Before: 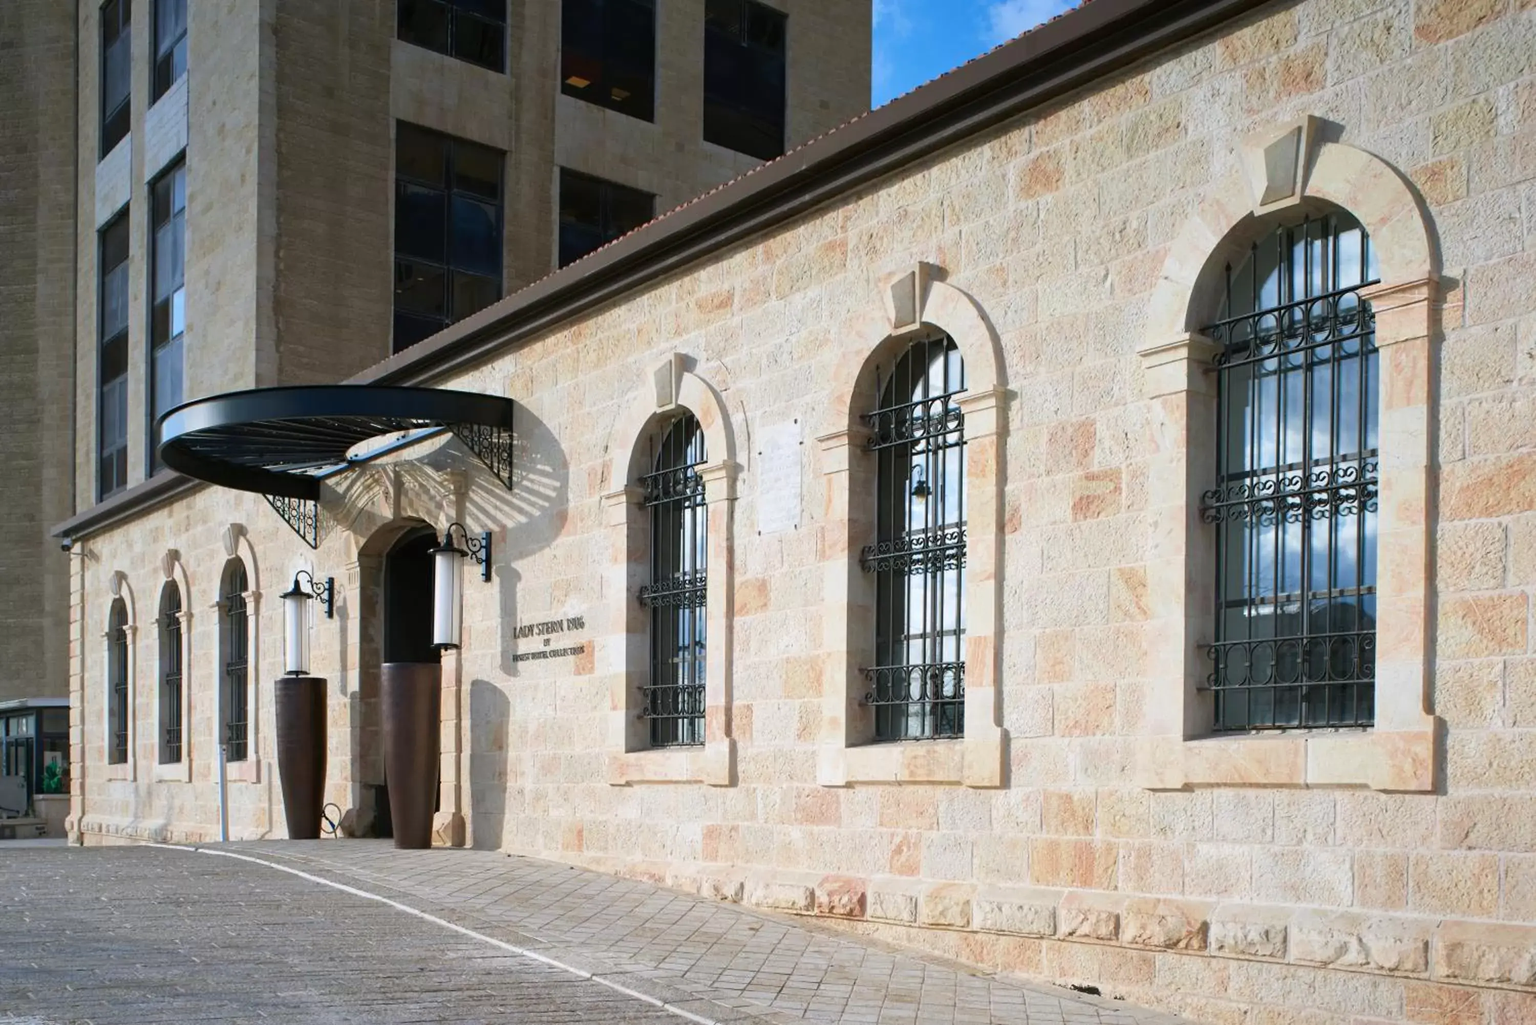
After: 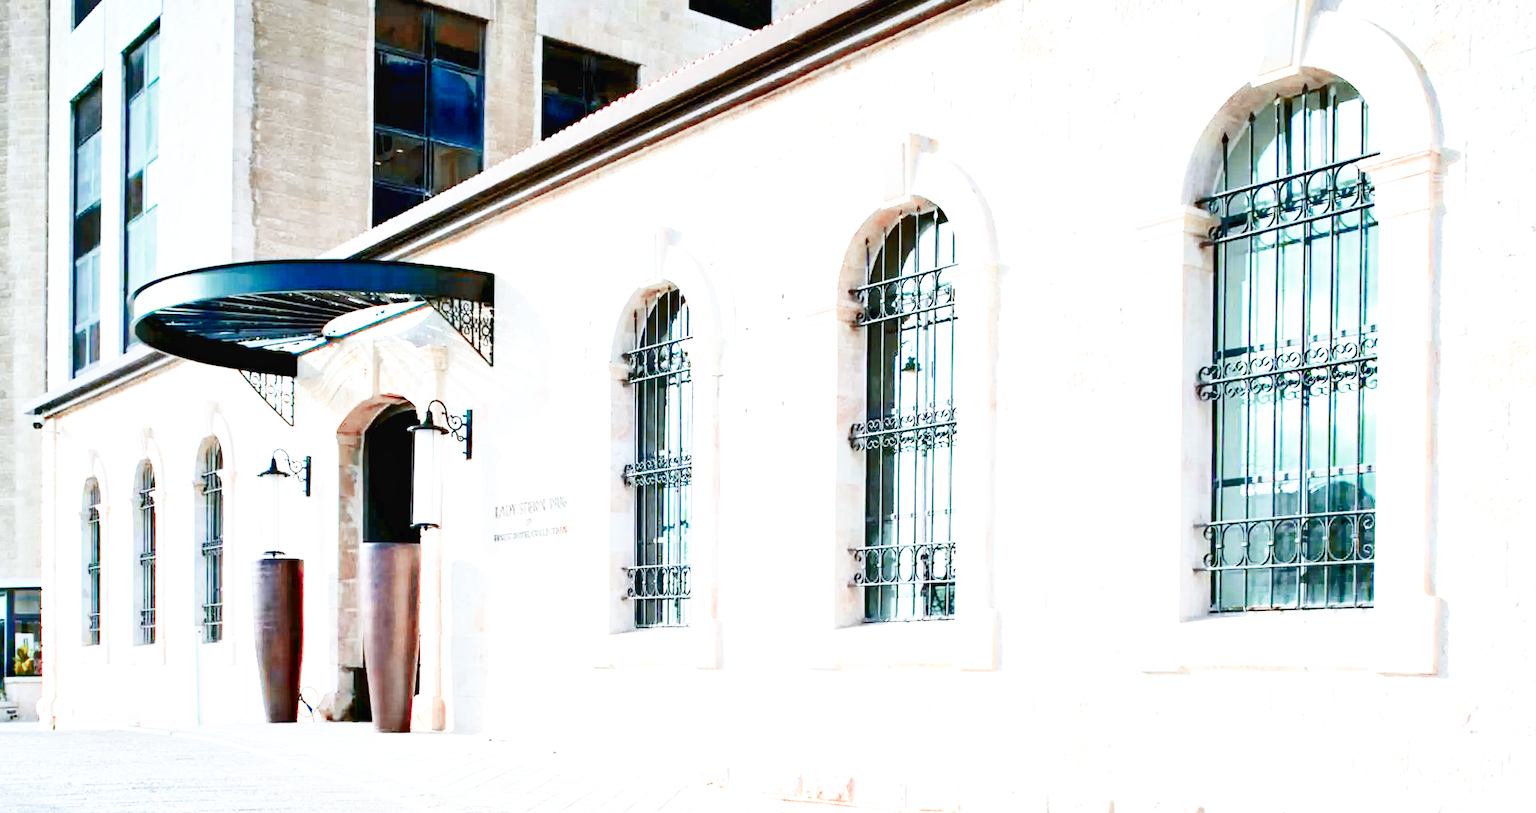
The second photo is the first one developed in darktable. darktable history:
color calibration: gray › normalize channels true, x 0.372, y 0.387, temperature 4286.35 K, gamut compression 0.001
tone equalizer: -8 EV 1.99 EV, -7 EV 1.96 EV, -6 EV 2 EV, -5 EV 1.97 EV, -4 EV 1.98 EV, -3 EV 1.49 EV, -2 EV 0.986 EV, -1 EV 0.514 EV, edges refinement/feathering 500, mask exposure compensation -1.57 EV, preserve details guided filter
contrast brightness saturation: saturation -0.056
exposure: black level correction 0.005, exposure 0.42 EV, compensate highlight preservation false
crop and rotate: left 1.923%, top 12.871%, right 0.177%, bottom 9.37%
color zones: curves: ch2 [(0, 0.488) (0.143, 0.417) (0.286, 0.212) (0.429, 0.179) (0.571, 0.154) (0.714, 0.415) (0.857, 0.495) (1, 0.488)]
base curve: curves: ch0 [(0, 0.003) (0.001, 0.002) (0.006, 0.004) (0.02, 0.022) (0.048, 0.086) (0.094, 0.234) (0.162, 0.431) (0.258, 0.629) (0.385, 0.8) (0.548, 0.918) (0.751, 0.988) (1, 1)], preserve colors none
shadows and highlights: soften with gaussian
